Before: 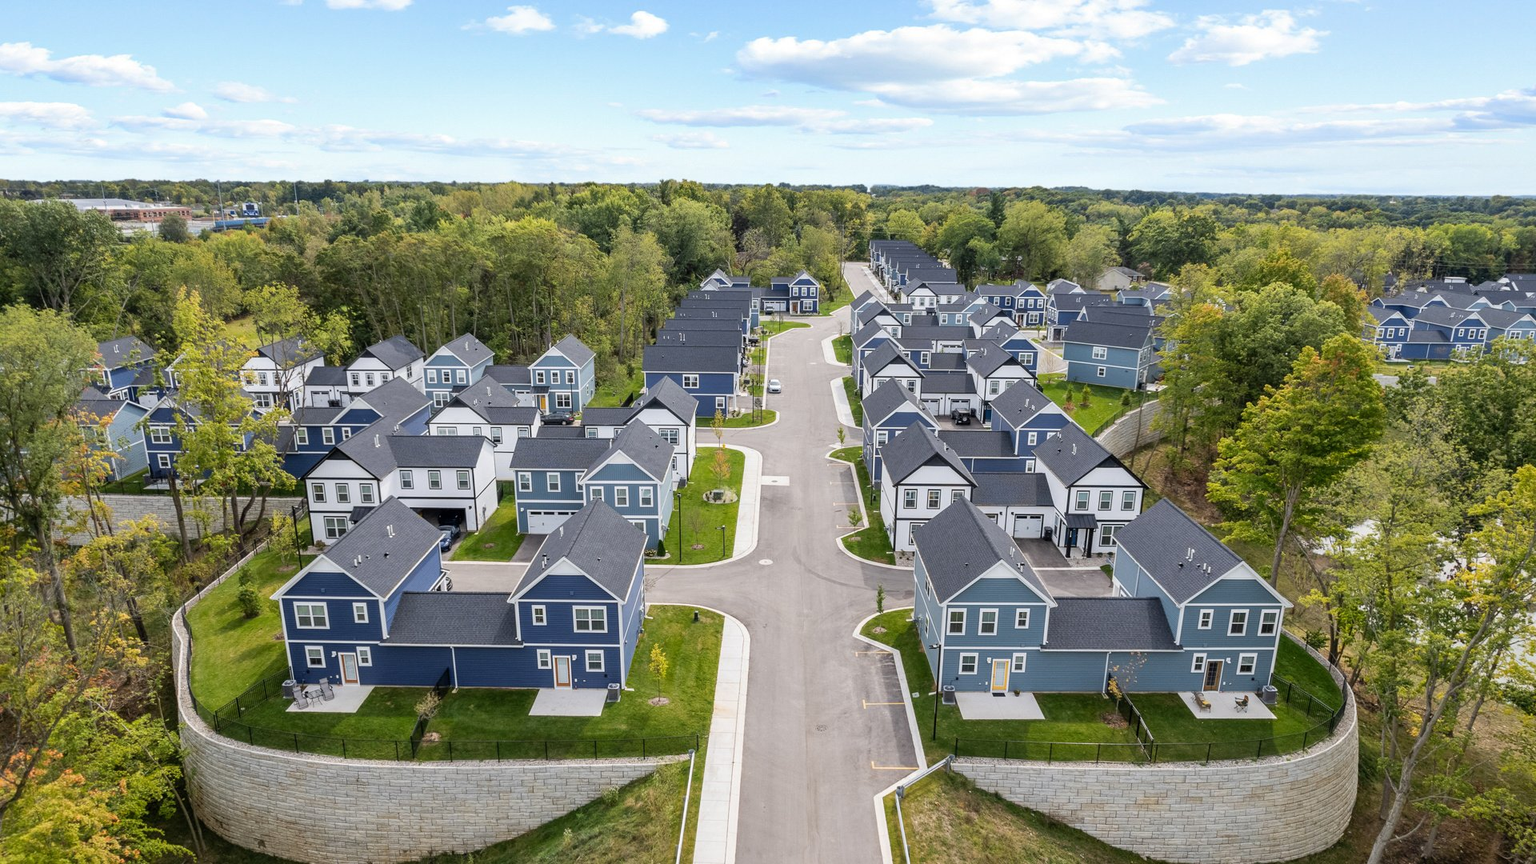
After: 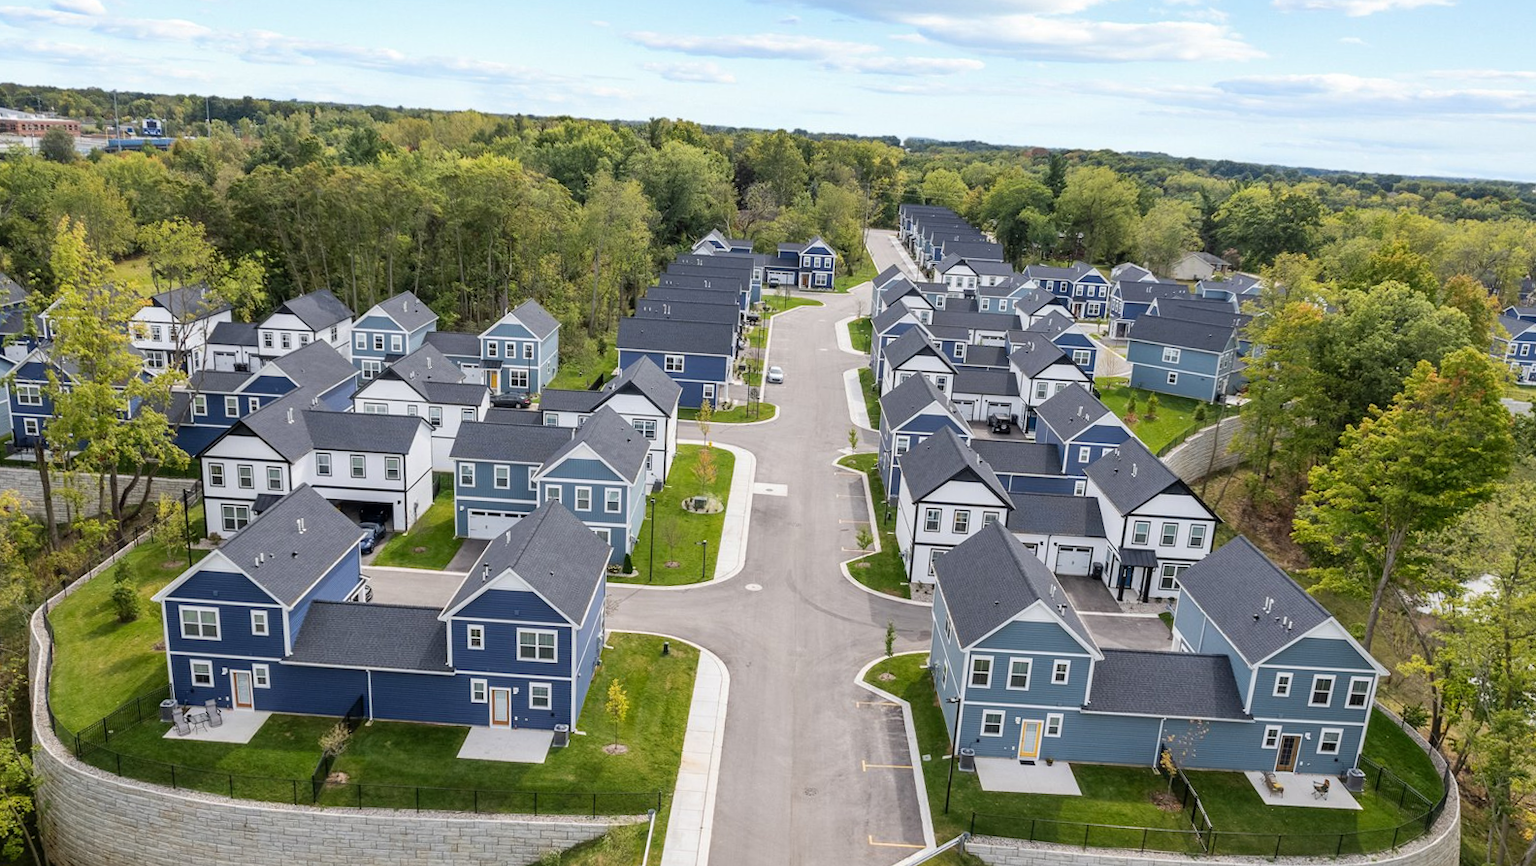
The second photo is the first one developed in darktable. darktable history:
crop and rotate: angle -3.01°, left 5.187%, top 5.21%, right 4.729%, bottom 4.437%
